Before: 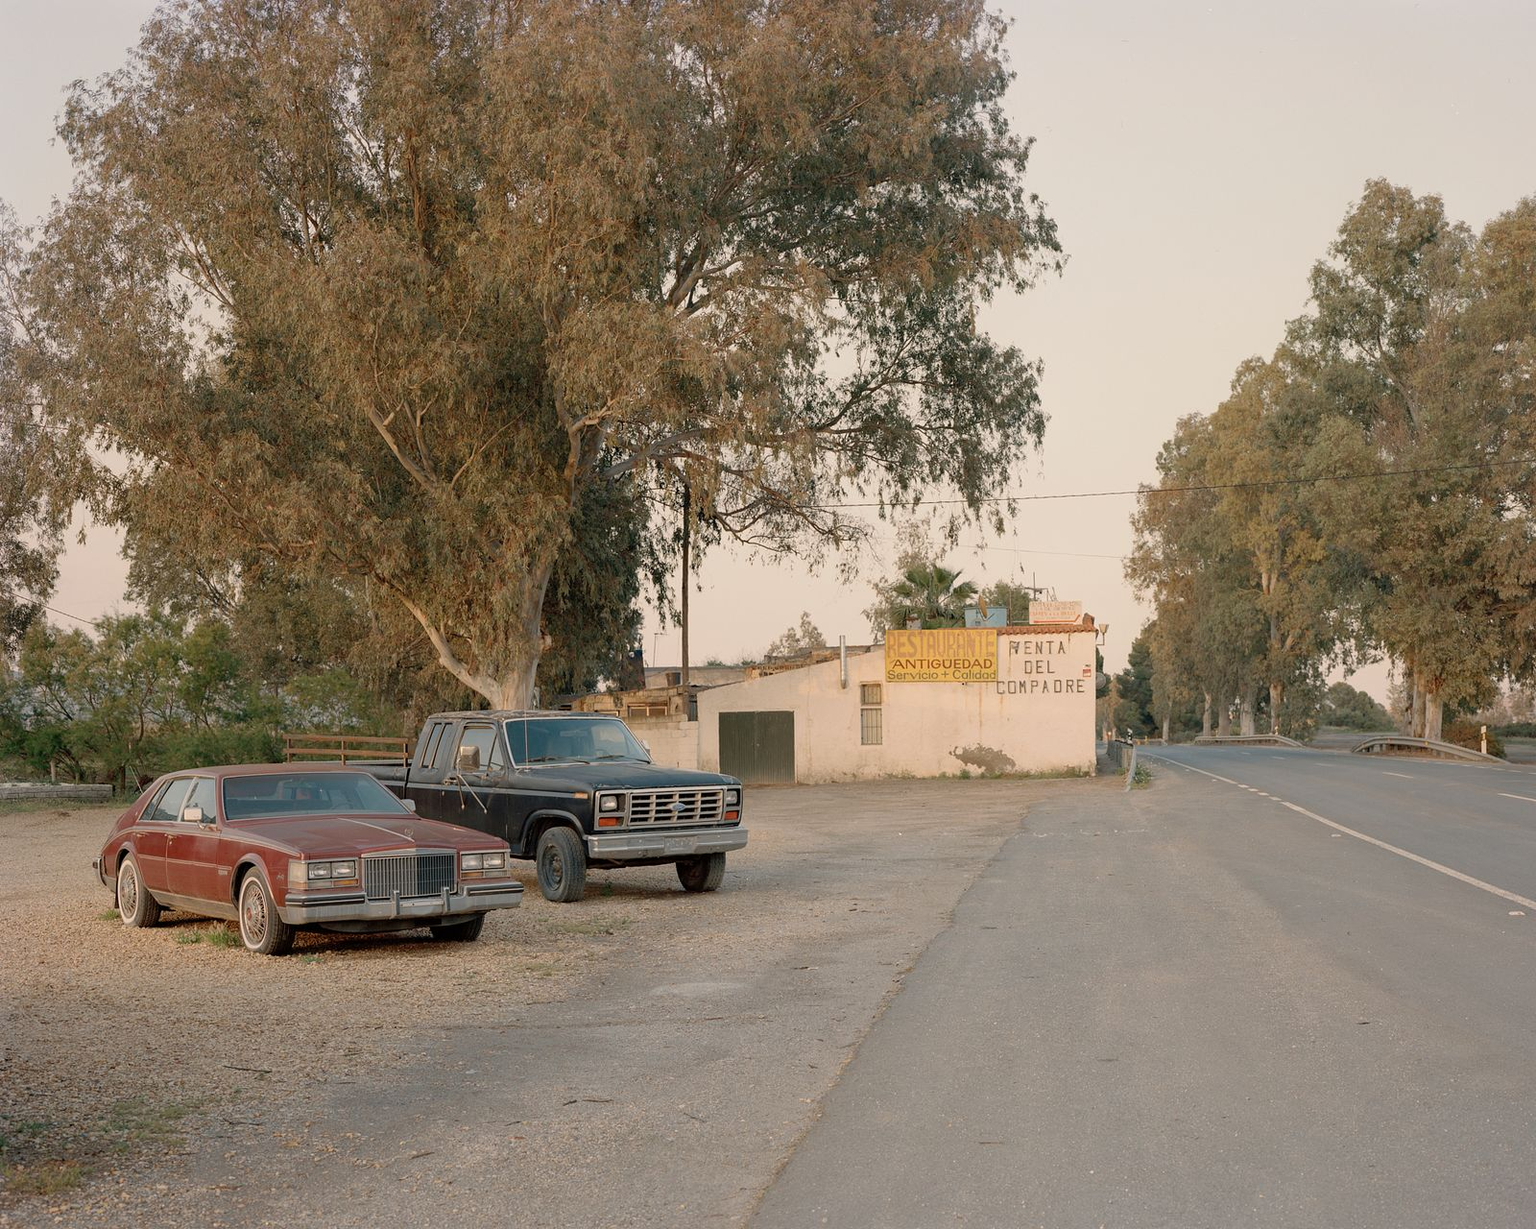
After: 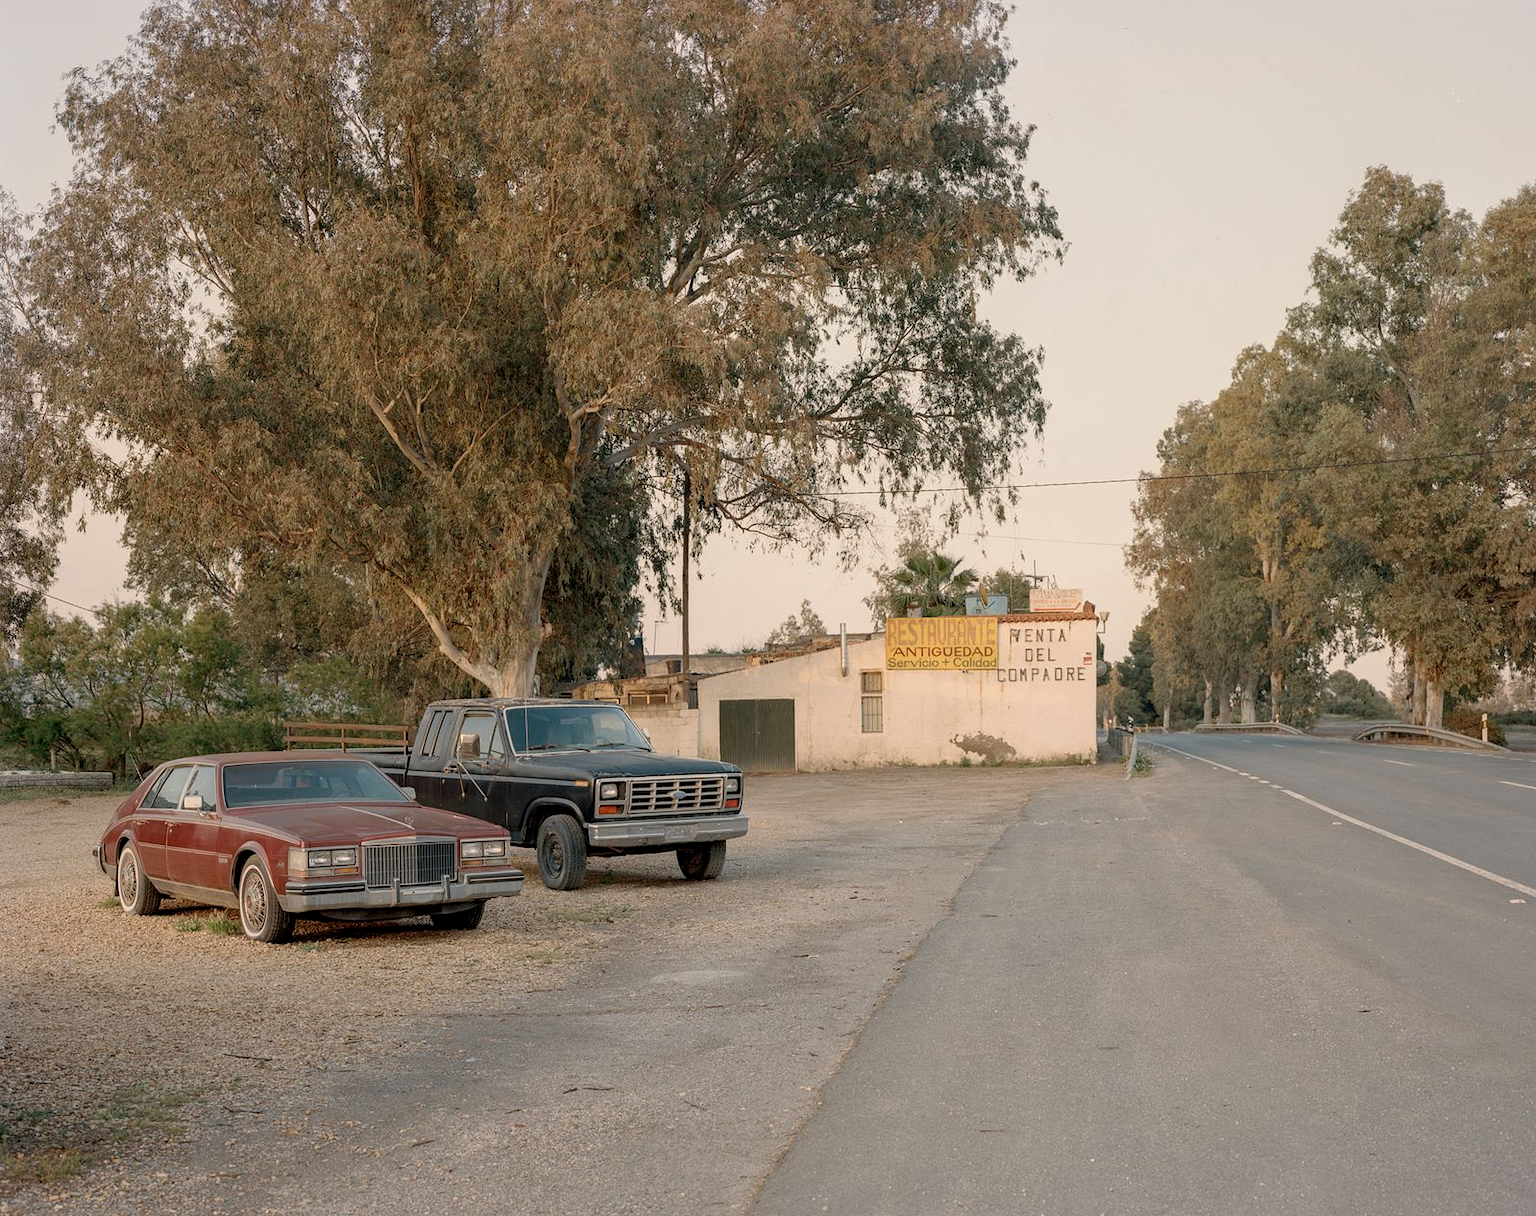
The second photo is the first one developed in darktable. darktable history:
local contrast: on, module defaults
crop: top 1.081%, right 0.039%
